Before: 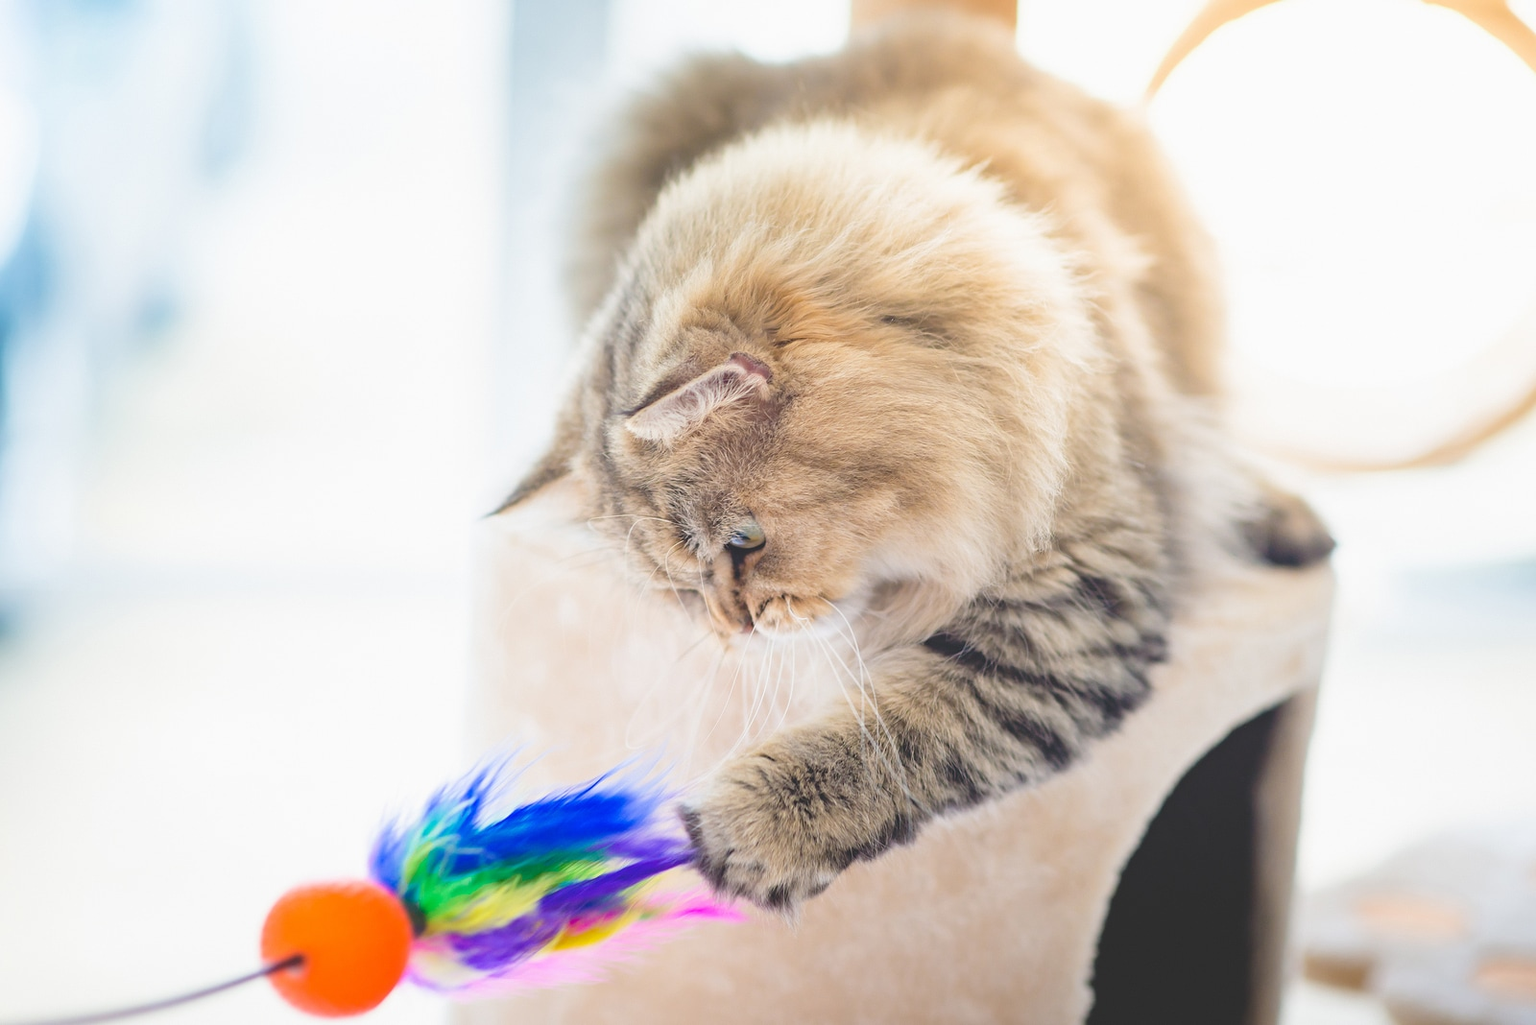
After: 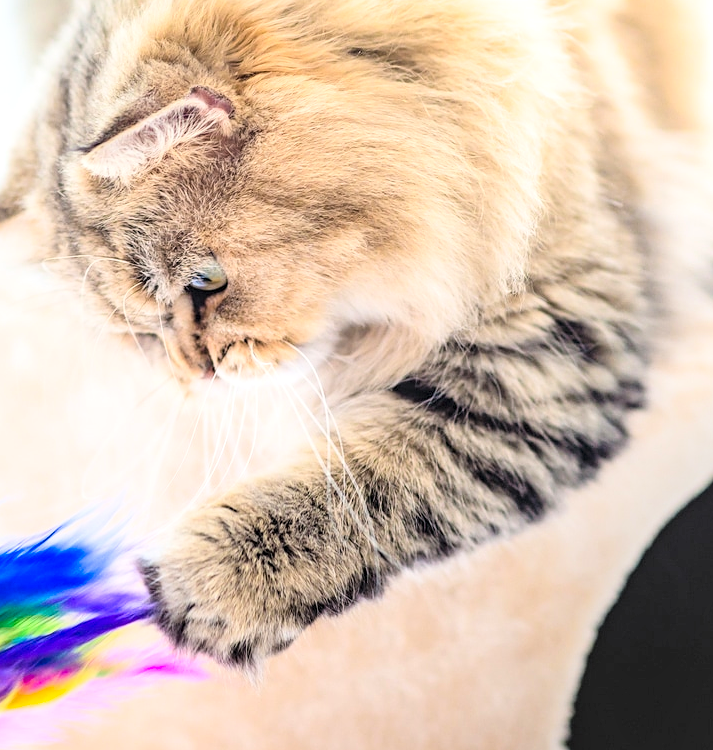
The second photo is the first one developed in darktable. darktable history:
local contrast: highlights 41%, shadows 60%, detail 138%, midtone range 0.52
sharpen: amount 0.21
crop: left 35.657%, top 26.349%, right 19.755%, bottom 3.426%
exposure: exposure 0.128 EV, compensate exposure bias true, compensate highlight preservation false
contrast brightness saturation: contrast 0.202, brightness 0.158, saturation 0.221
filmic rgb: black relative exposure -4.9 EV, white relative exposure 2.84 EV, hardness 3.71
